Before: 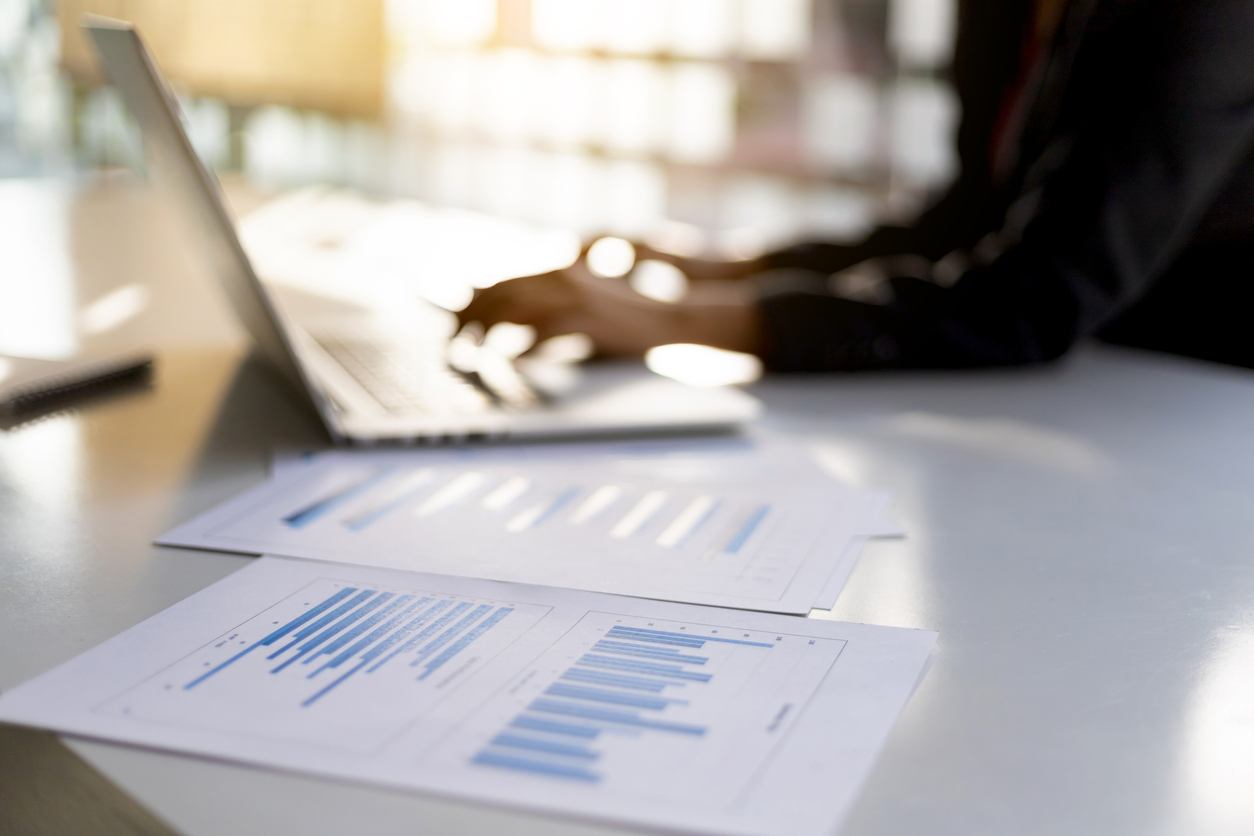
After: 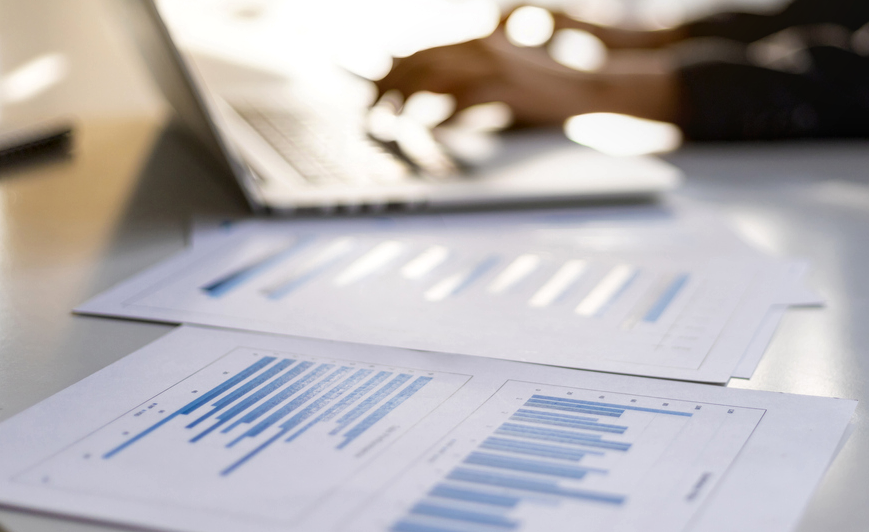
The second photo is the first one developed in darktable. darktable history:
local contrast: on, module defaults
crop: left 6.488%, top 27.668%, right 24.183%, bottom 8.656%
